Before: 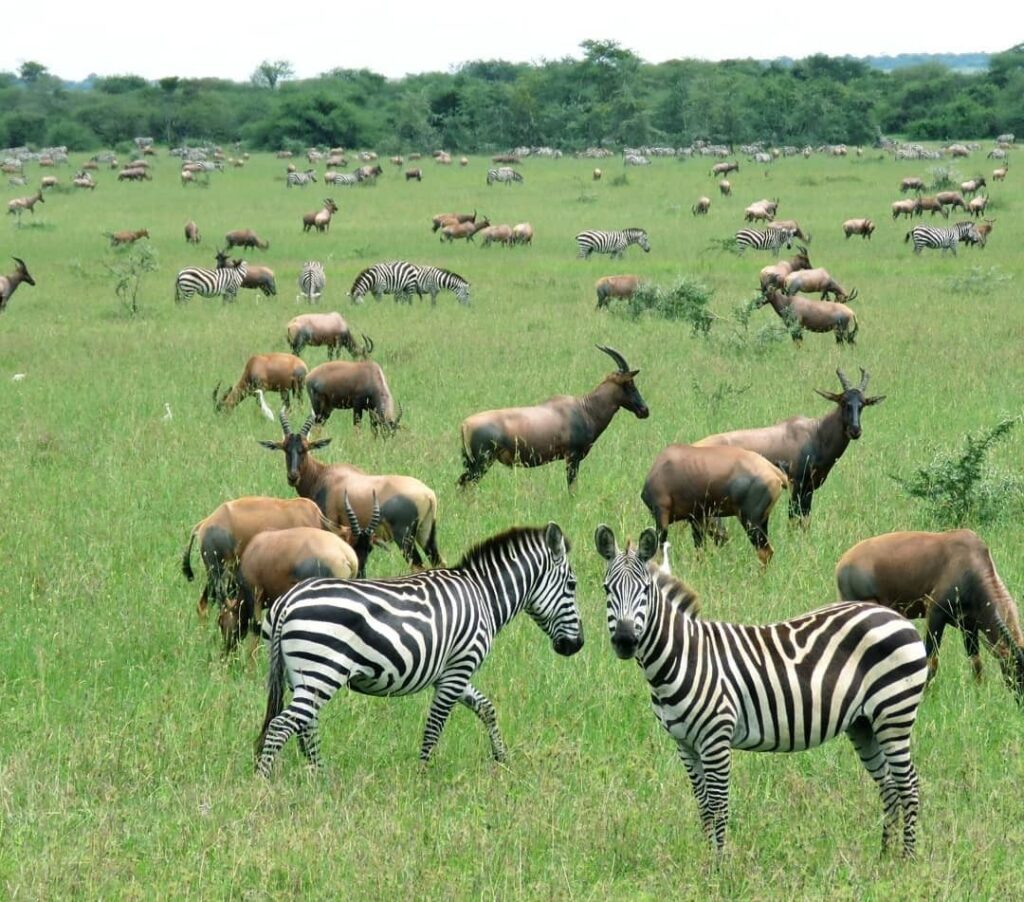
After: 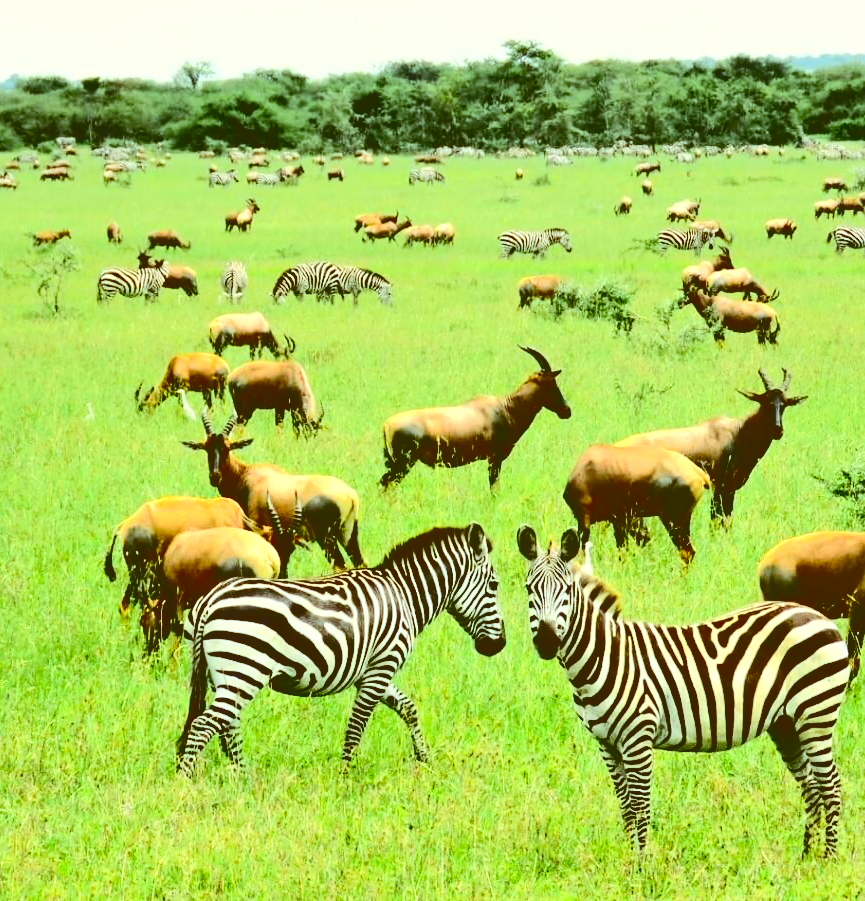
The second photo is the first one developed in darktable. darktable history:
crop: left 7.629%, right 7.805%
local contrast: highlights 103%, shadows 98%, detail 119%, midtone range 0.2
contrast brightness saturation: contrast 0.405, brightness 0.048, saturation 0.25
shadows and highlights: shadows 31.87, highlights -32.72, soften with gaussian
color correction: highlights a* -5.97, highlights b* 9.57, shadows a* 10.05, shadows b* 23.94
color zones: curves: ch0 [(0.224, 0.526) (0.75, 0.5)]; ch1 [(0.055, 0.526) (0.224, 0.761) (0.377, 0.526) (0.75, 0.5)]
tone curve: curves: ch0 [(0, 0) (0.003, 0.169) (0.011, 0.169) (0.025, 0.169) (0.044, 0.173) (0.069, 0.178) (0.1, 0.183) (0.136, 0.185) (0.177, 0.197) (0.224, 0.227) (0.277, 0.292) (0.335, 0.391) (0.399, 0.491) (0.468, 0.592) (0.543, 0.672) (0.623, 0.734) (0.709, 0.785) (0.801, 0.844) (0.898, 0.893) (1, 1)], color space Lab, independent channels, preserve colors none
